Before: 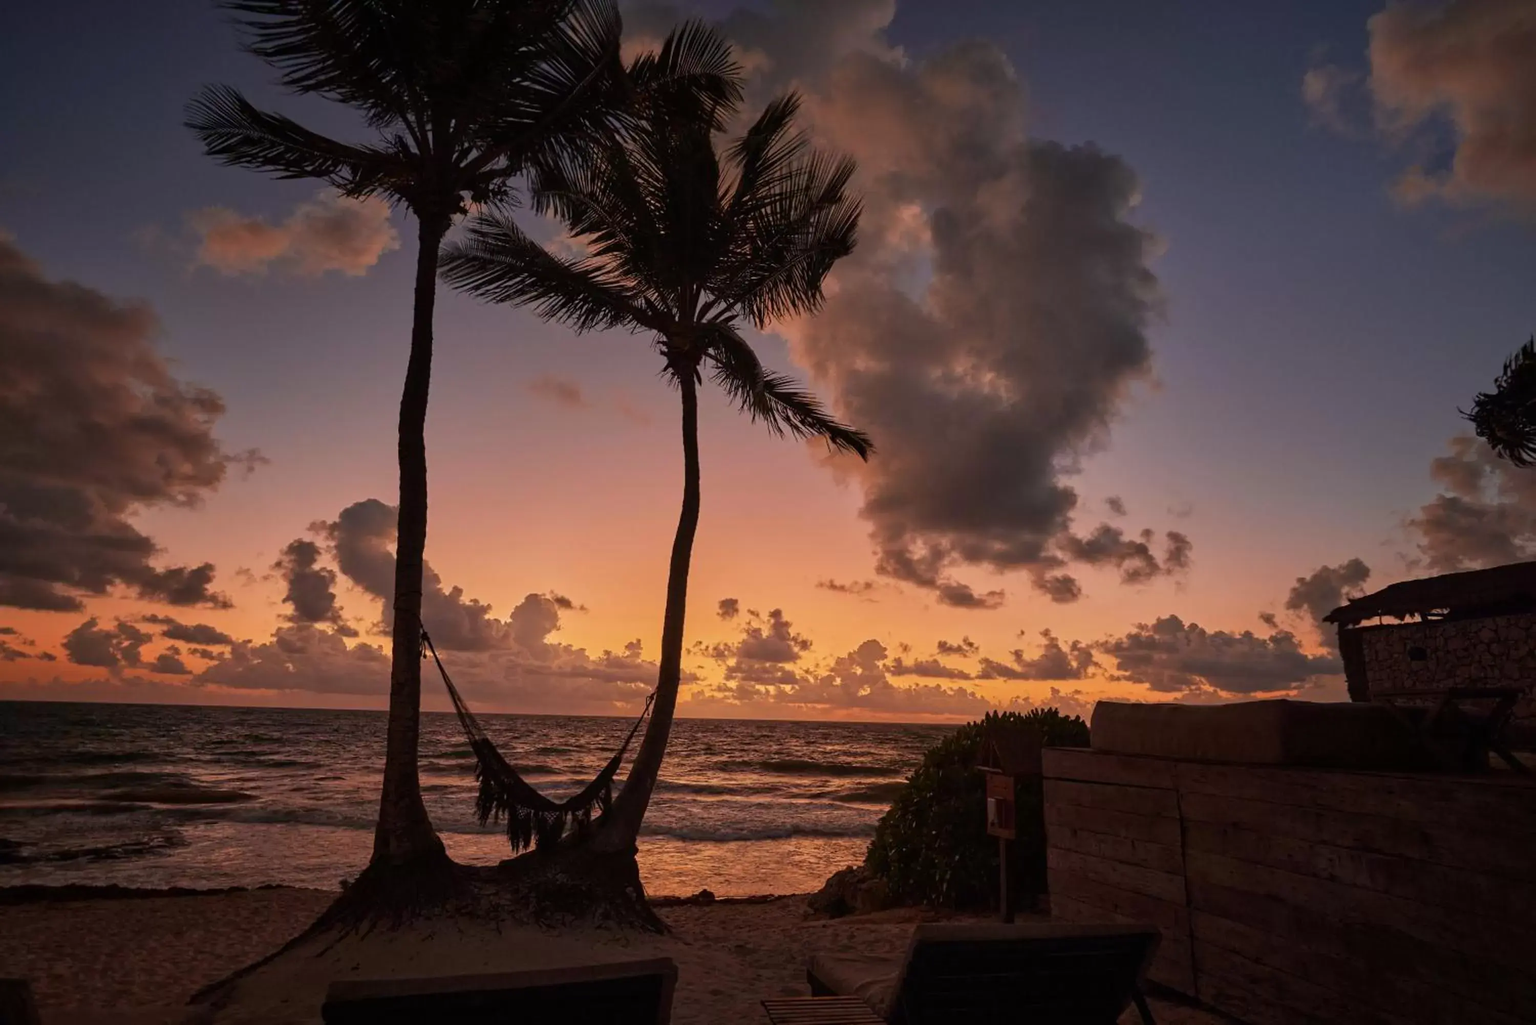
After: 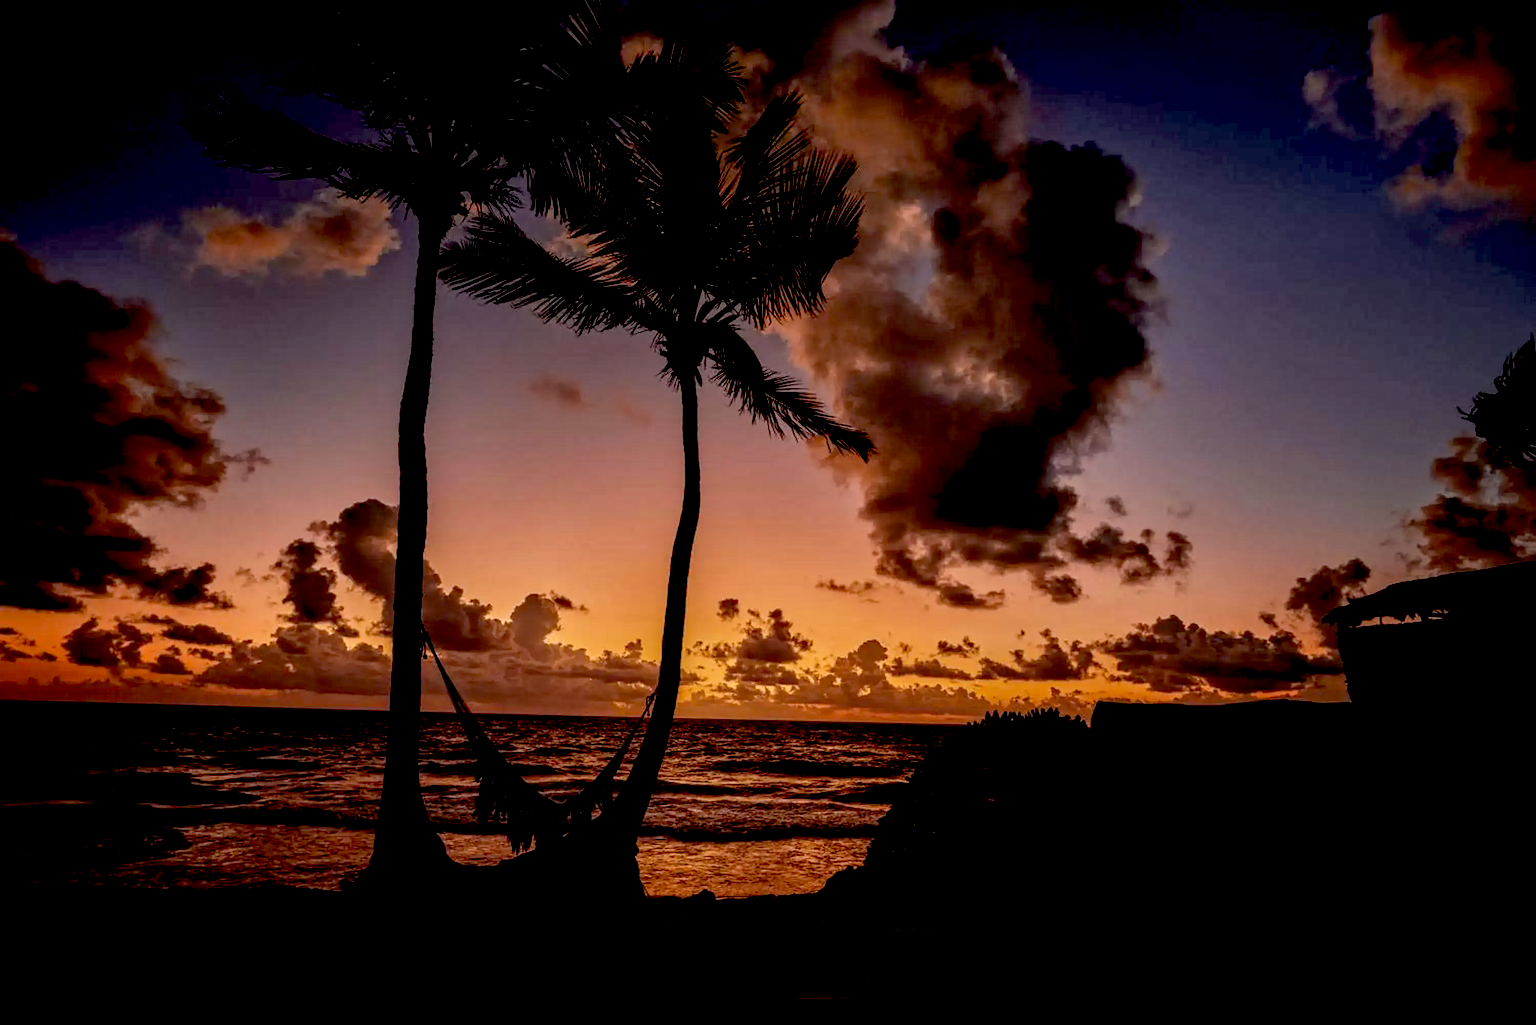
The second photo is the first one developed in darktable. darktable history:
exposure: black level correction 0.048, exposure 0.013 EV, compensate highlight preservation false
local contrast: detail 150%
